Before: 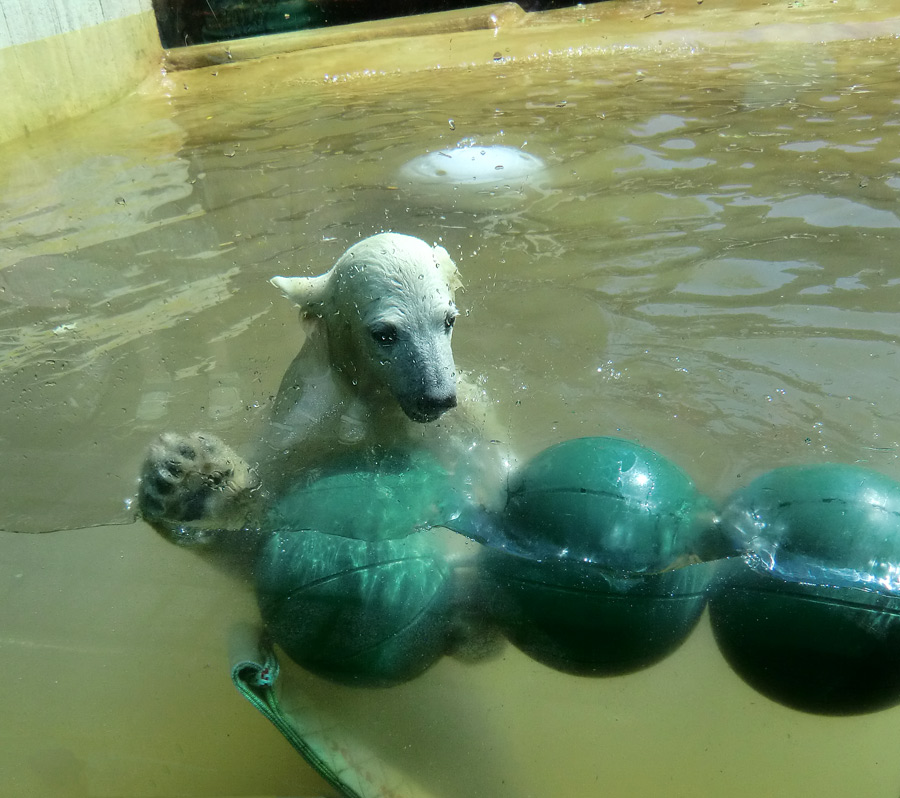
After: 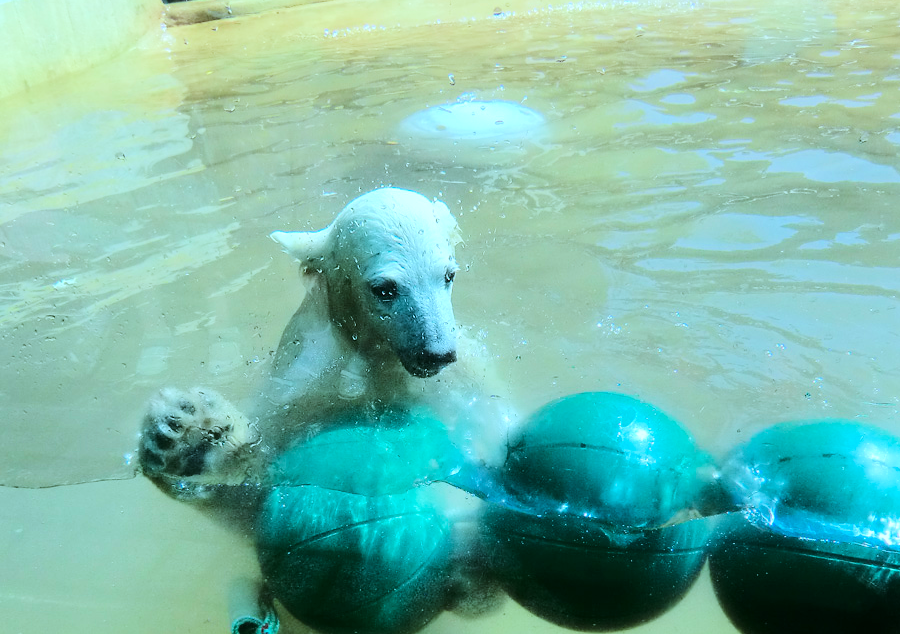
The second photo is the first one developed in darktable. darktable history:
color correction: highlights a* -9.26, highlights b* -23.41
crop and rotate: top 5.653%, bottom 14.848%
tone equalizer: -7 EV 0.148 EV, -6 EV 0.59 EV, -5 EV 1.17 EV, -4 EV 1.3 EV, -3 EV 1.13 EV, -2 EV 0.6 EV, -1 EV 0.164 EV, edges refinement/feathering 500, mask exposure compensation -1.57 EV, preserve details no
